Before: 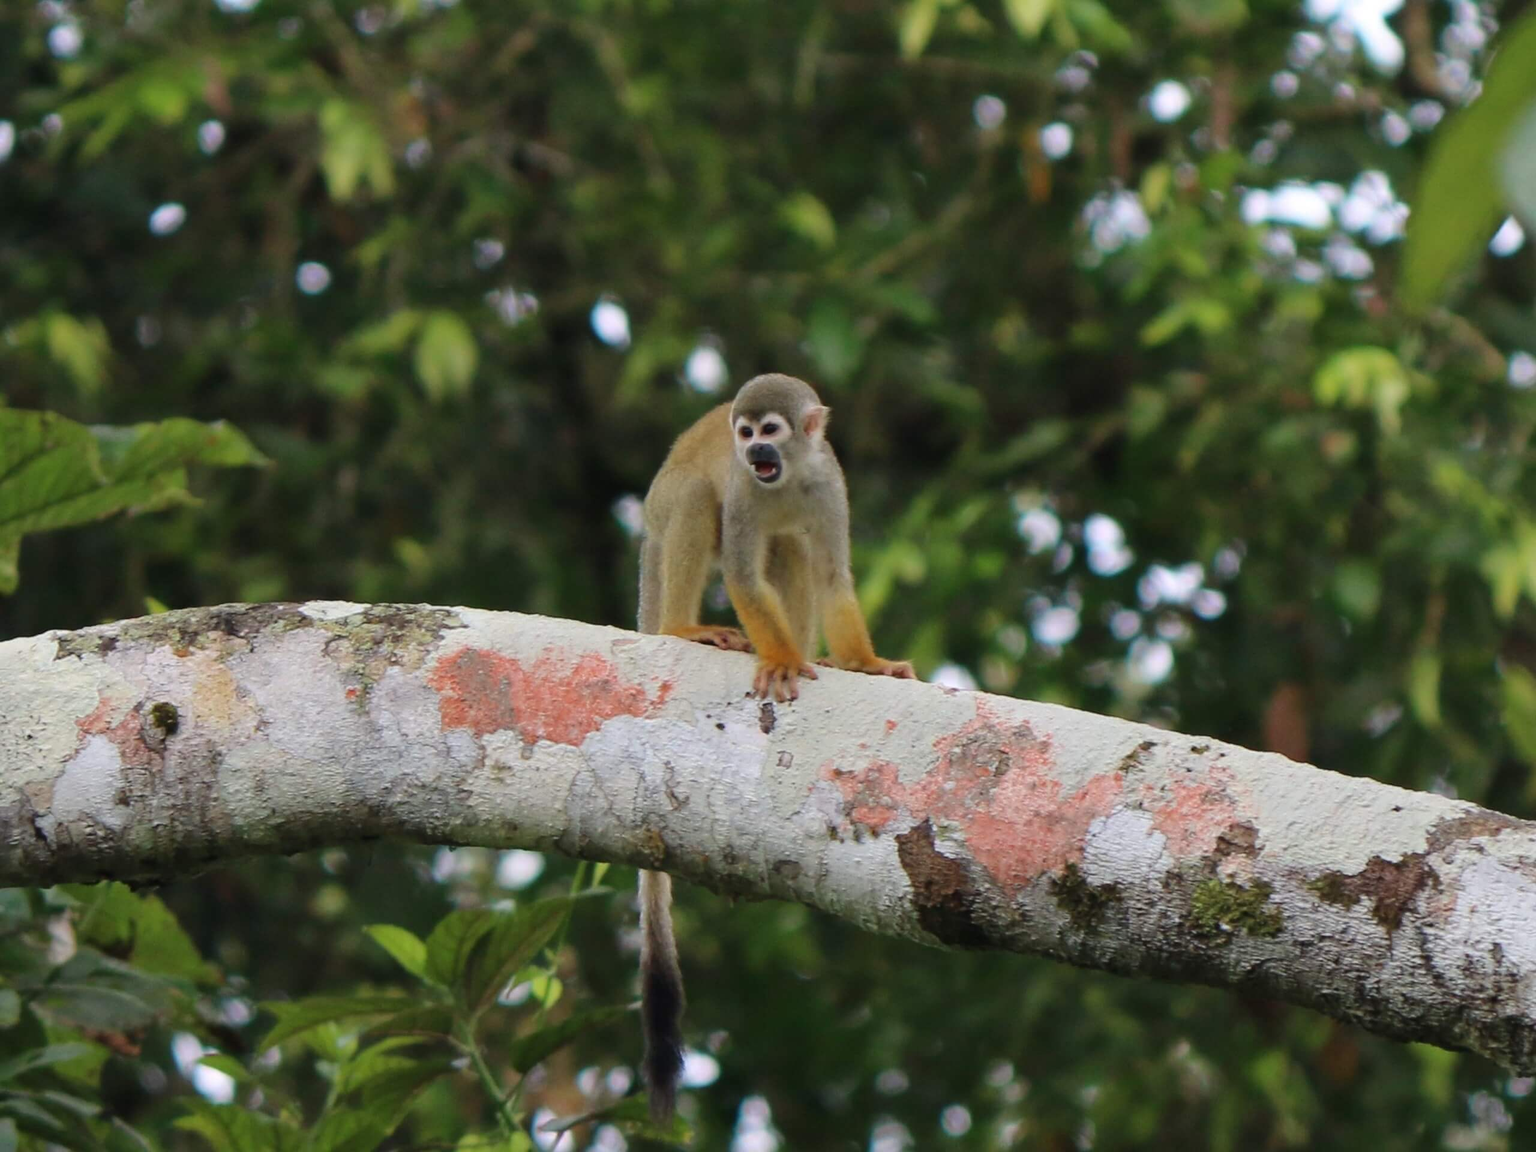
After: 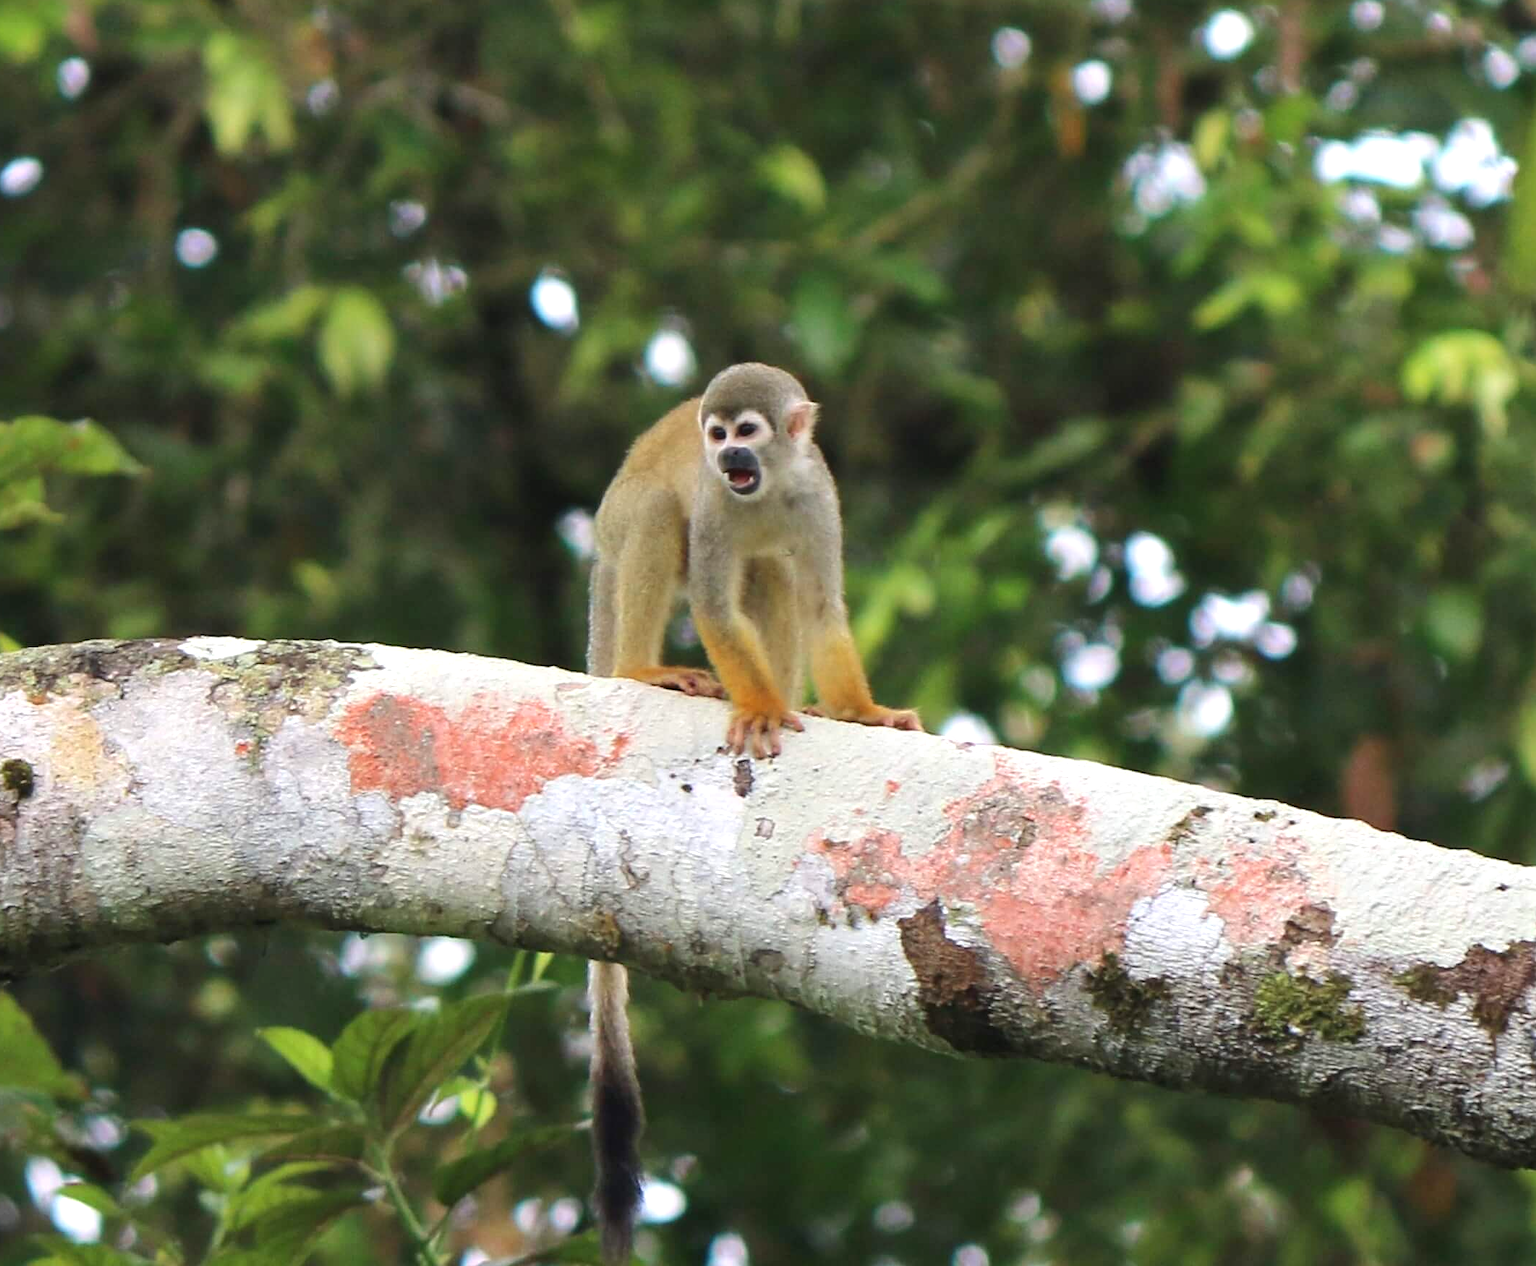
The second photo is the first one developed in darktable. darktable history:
exposure: black level correction 0, exposure 0.699 EV, compensate exposure bias true, compensate highlight preservation false
crop: left 9.843%, top 6.311%, right 7.156%, bottom 2.397%
sharpen: amount 0.206
